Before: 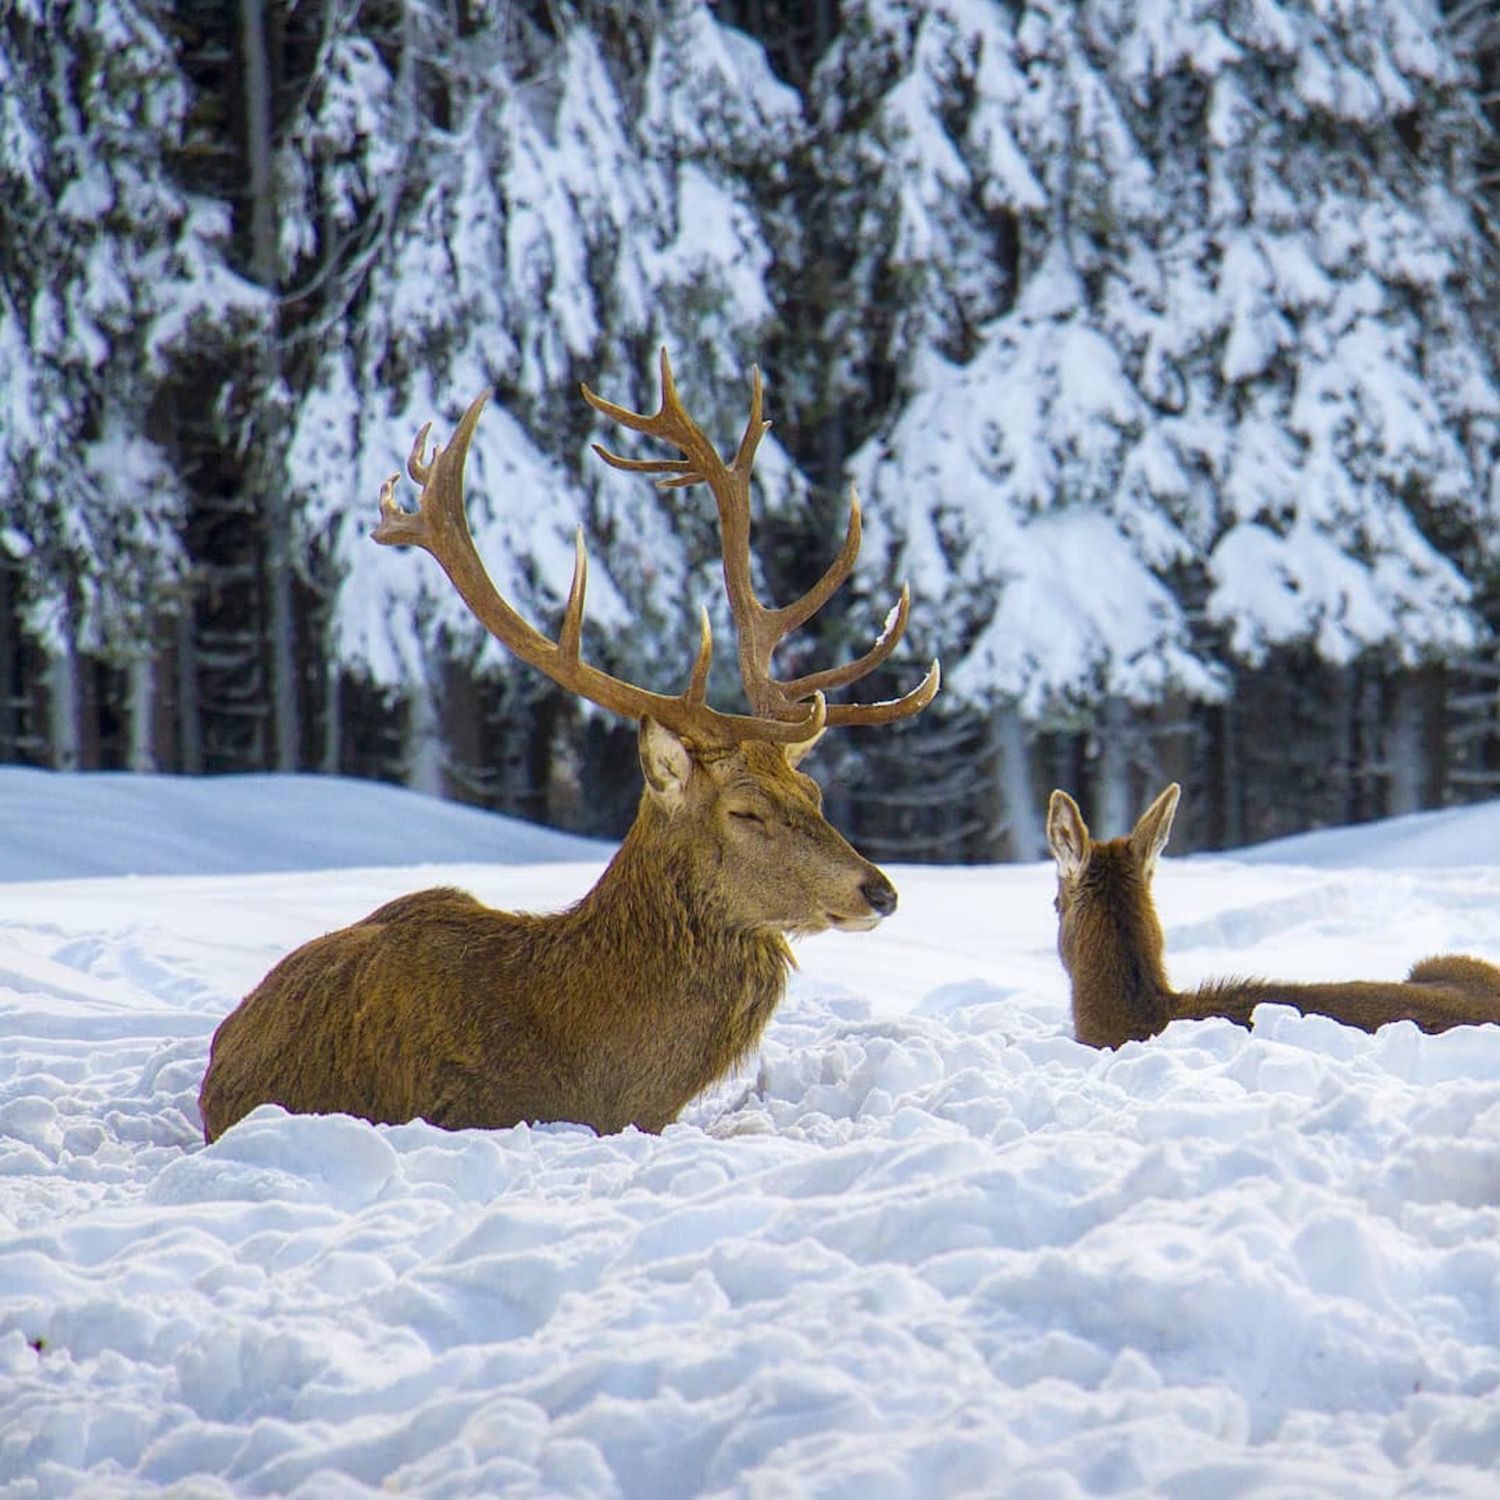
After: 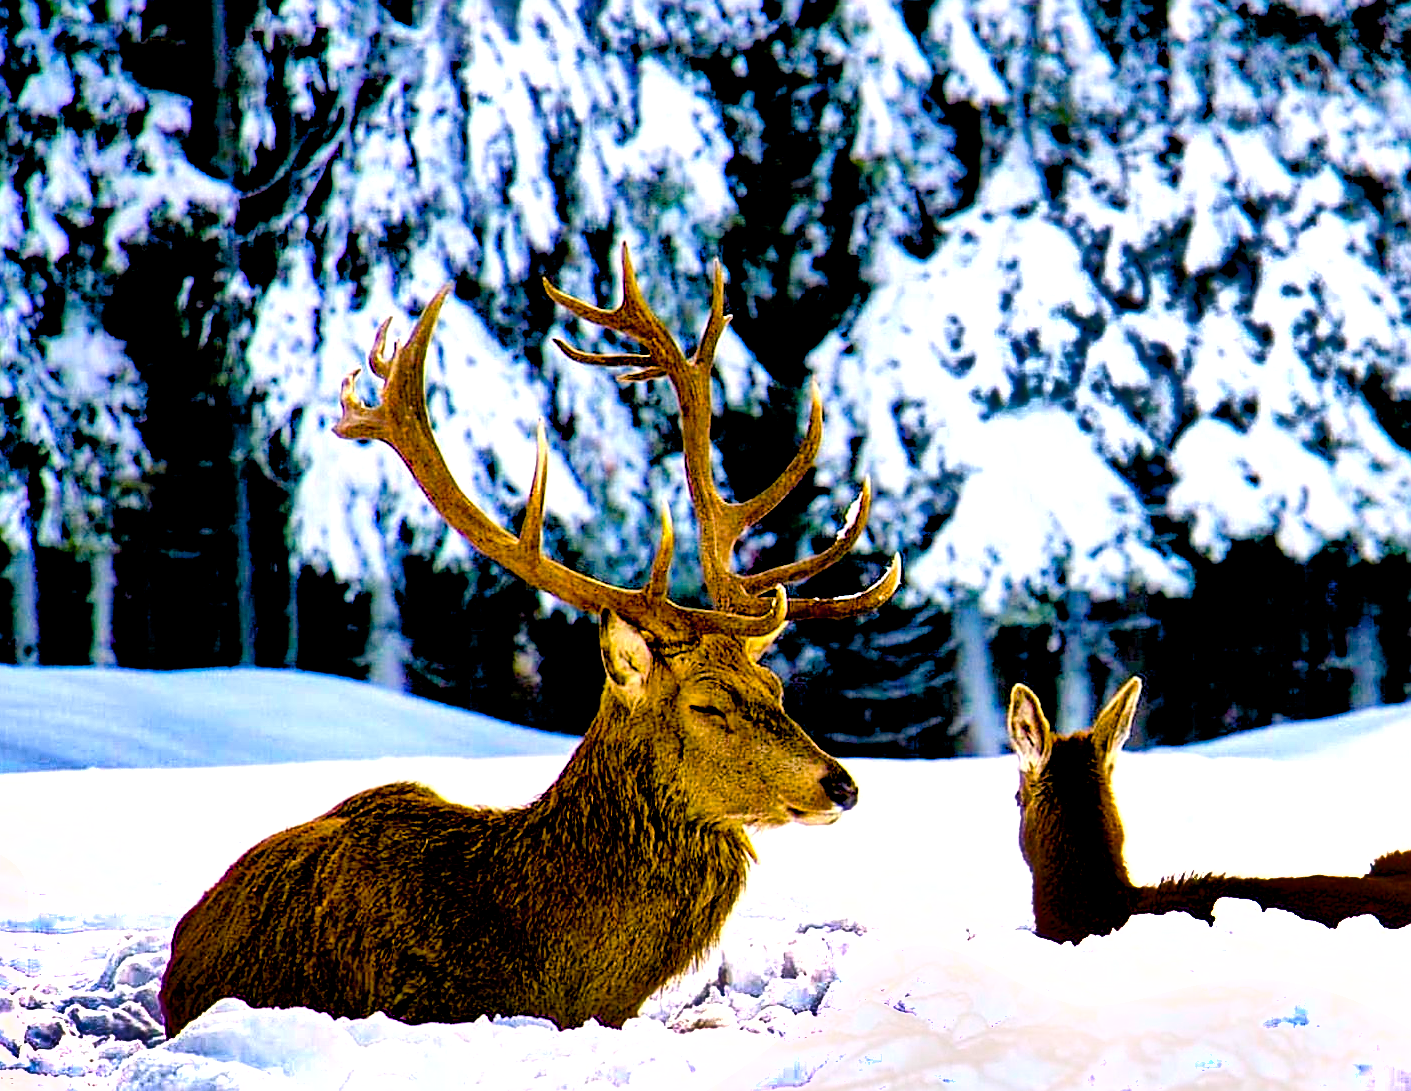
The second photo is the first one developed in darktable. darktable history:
shadows and highlights: shadows 20.92, highlights -81.45, soften with gaussian
crop: left 2.633%, top 7.075%, right 3.24%, bottom 20.175%
contrast brightness saturation: brightness 0.089, saturation 0.193
sharpen: on, module defaults
exposure: black level correction 0.057, compensate highlight preservation false
tone equalizer: -8 EV -0.723 EV, -7 EV -0.734 EV, -6 EV -0.639 EV, -5 EV -0.409 EV, -3 EV 0.394 EV, -2 EV 0.6 EV, -1 EV 0.686 EV, +0 EV 0.765 EV, mask exposure compensation -0.505 EV
color balance rgb: power › hue 328.8°, highlights gain › chroma 3.167%, highlights gain › hue 54.81°, perceptual saturation grading › global saturation 20%, perceptual saturation grading › highlights -14.238%, perceptual saturation grading › shadows 49.973%, global vibrance 35.564%, contrast 9.517%
